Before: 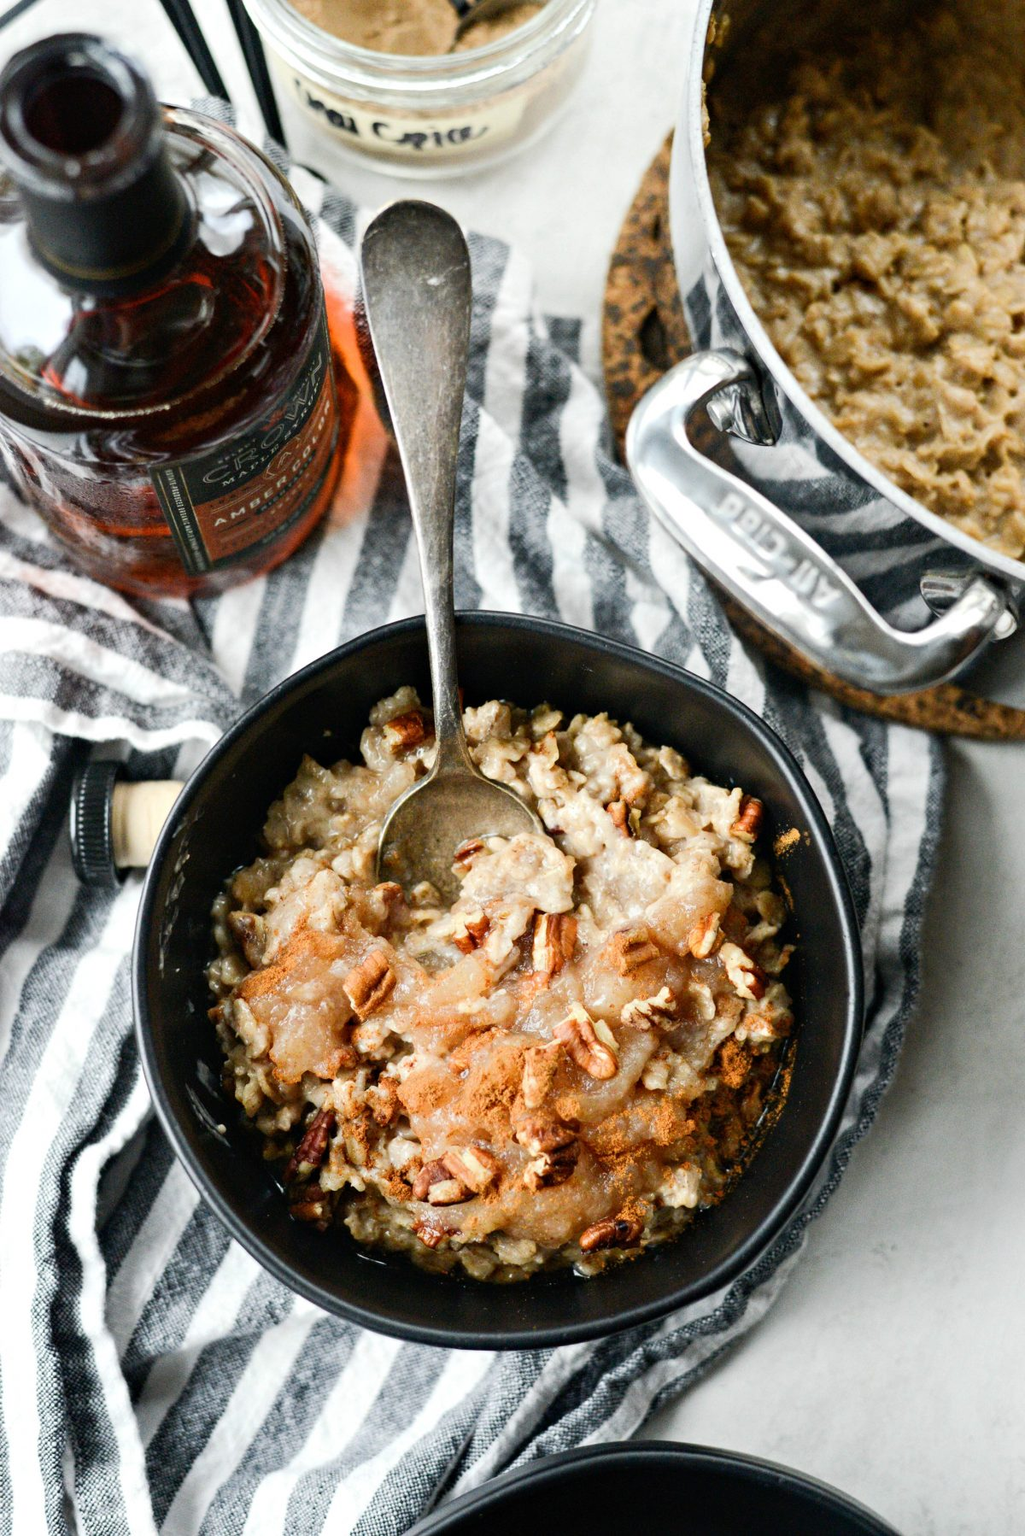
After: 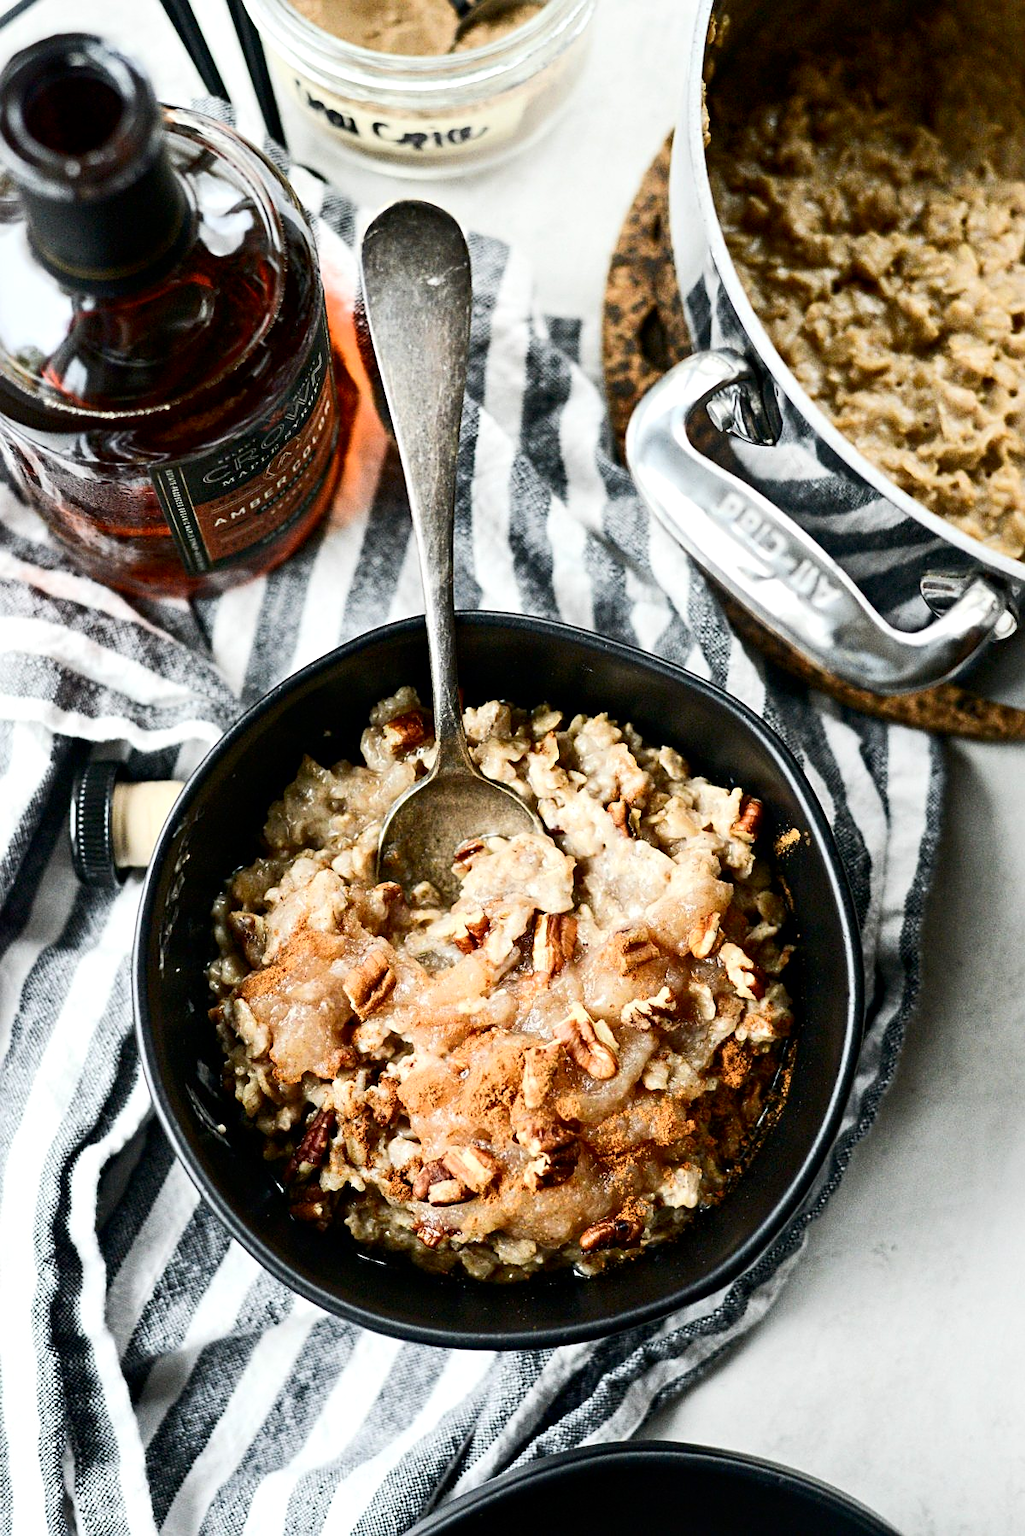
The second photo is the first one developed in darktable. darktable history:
sharpen: on, module defaults
contrast brightness saturation: contrast 0.22
local contrast: mode bilateral grid, contrast 20, coarseness 50, detail 120%, midtone range 0.2
